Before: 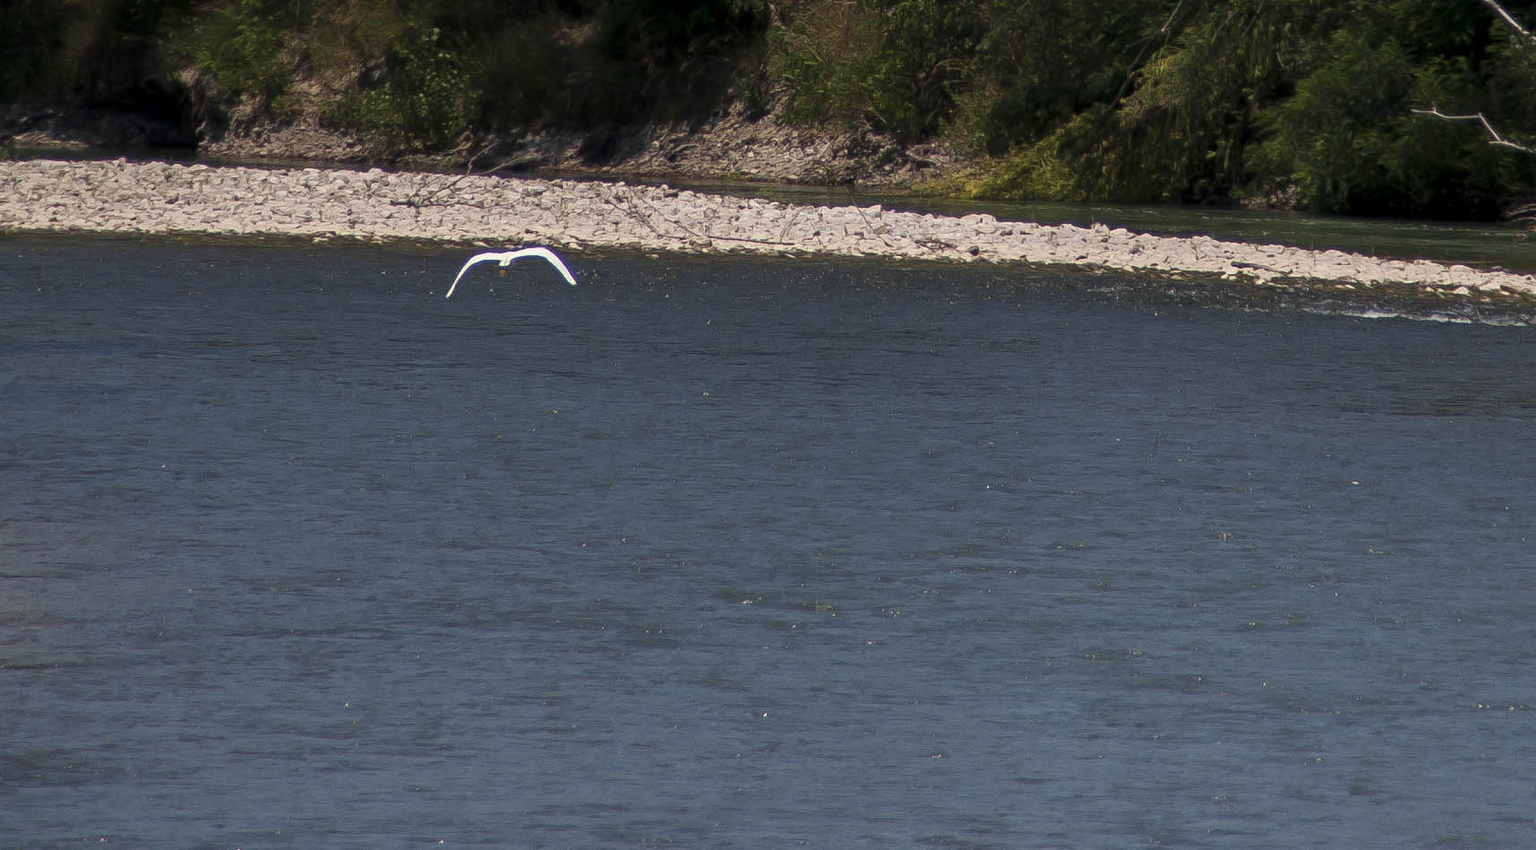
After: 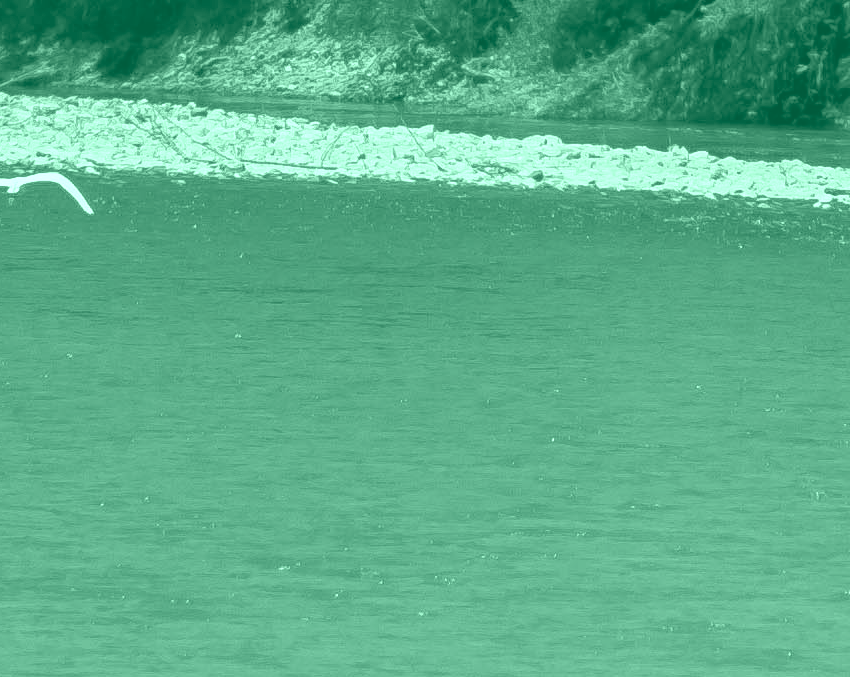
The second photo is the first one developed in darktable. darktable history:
crop: left 32.075%, top 10.976%, right 18.355%, bottom 17.596%
exposure: black level correction 0.001, exposure 1.84 EV, compensate highlight preservation false
colorize: hue 147.6°, saturation 65%, lightness 21.64%
